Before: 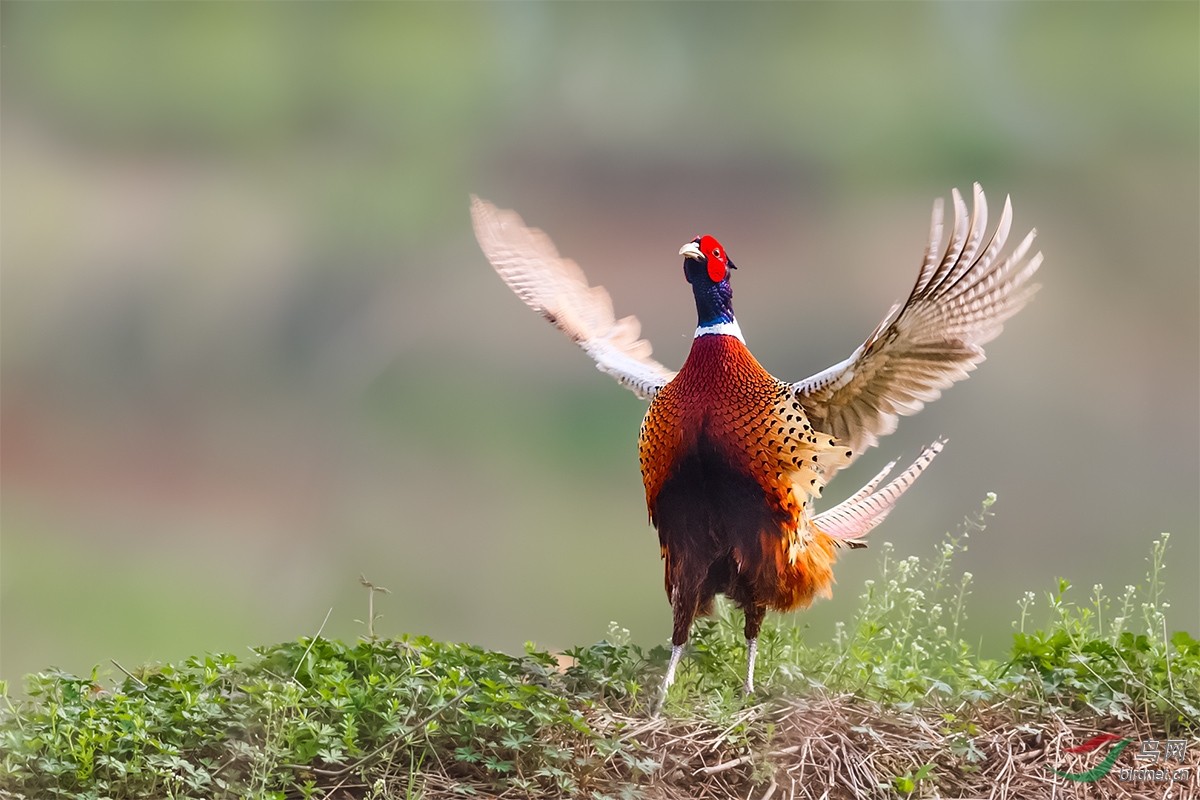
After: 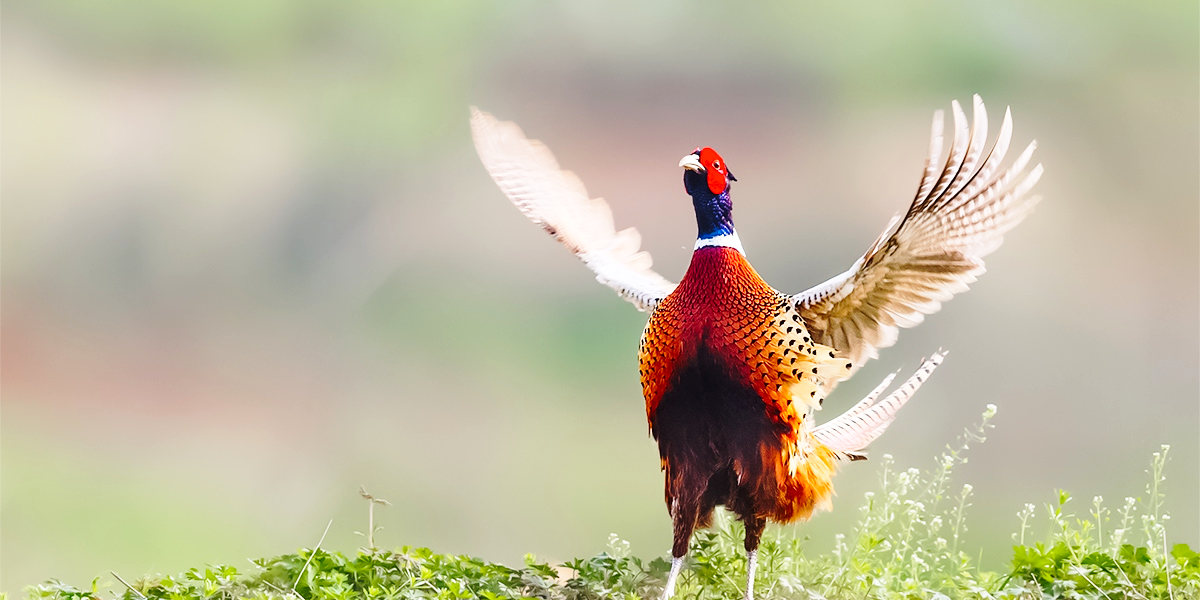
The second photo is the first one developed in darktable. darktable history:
base curve: curves: ch0 [(0, 0) (0.028, 0.03) (0.121, 0.232) (0.46, 0.748) (0.859, 0.968) (1, 1)], preserve colors none
crop: top 11.038%, bottom 13.962%
